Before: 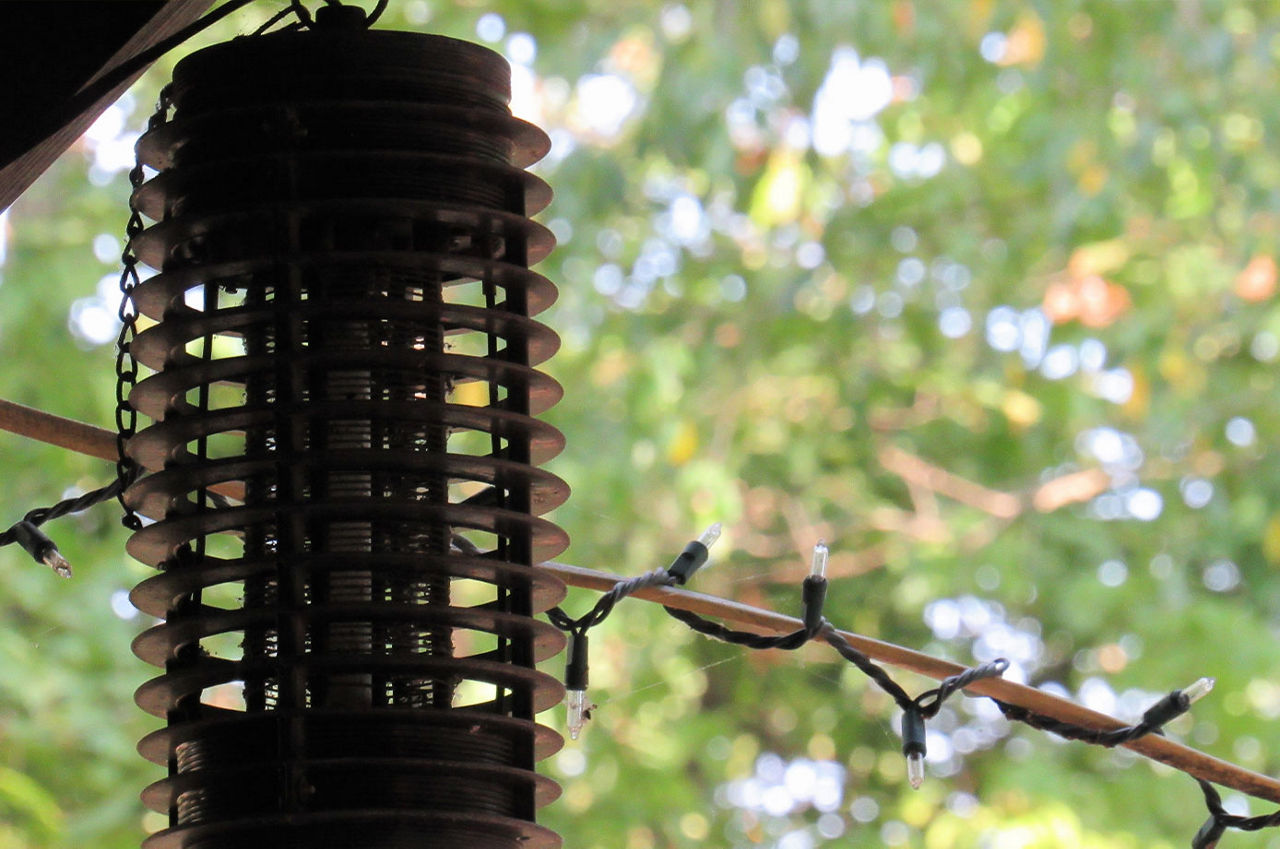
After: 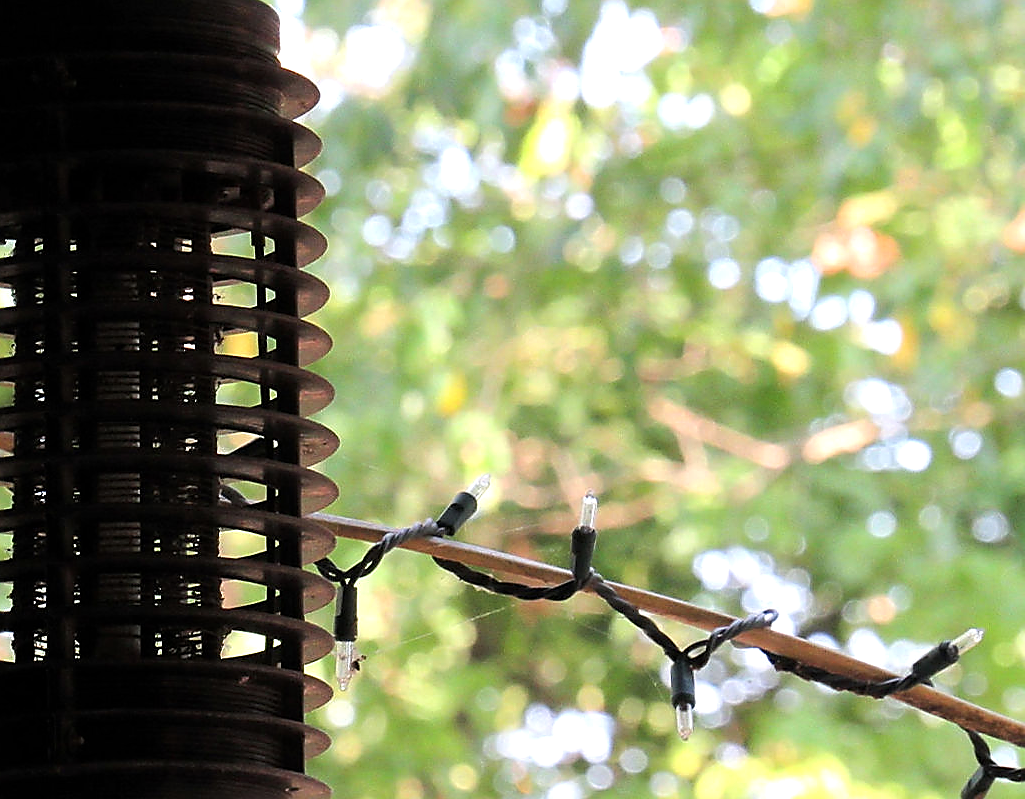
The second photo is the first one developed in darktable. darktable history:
crop and rotate: left 18.107%, top 5.78%, right 1.766%
tone equalizer: -8 EV -0.401 EV, -7 EV -0.36 EV, -6 EV -0.308 EV, -5 EV -0.2 EV, -3 EV 0.236 EV, -2 EV 0.309 EV, -1 EV 0.402 EV, +0 EV 0.401 EV, edges refinement/feathering 500, mask exposure compensation -1.57 EV, preserve details no
exposure: black level correction 0.001, compensate highlight preservation false
sharpen: radius 1.427, amount 1.238, threshold 0.76
